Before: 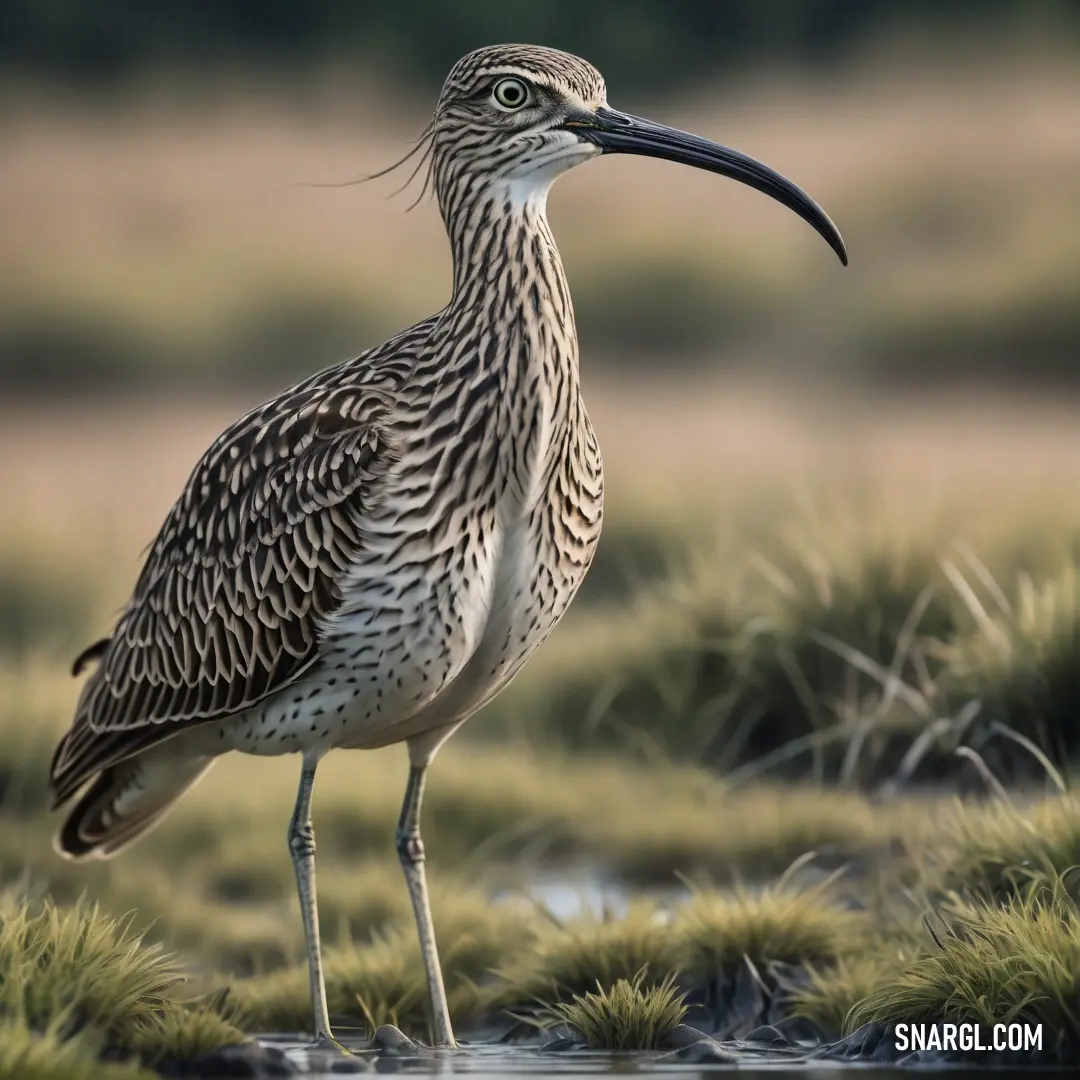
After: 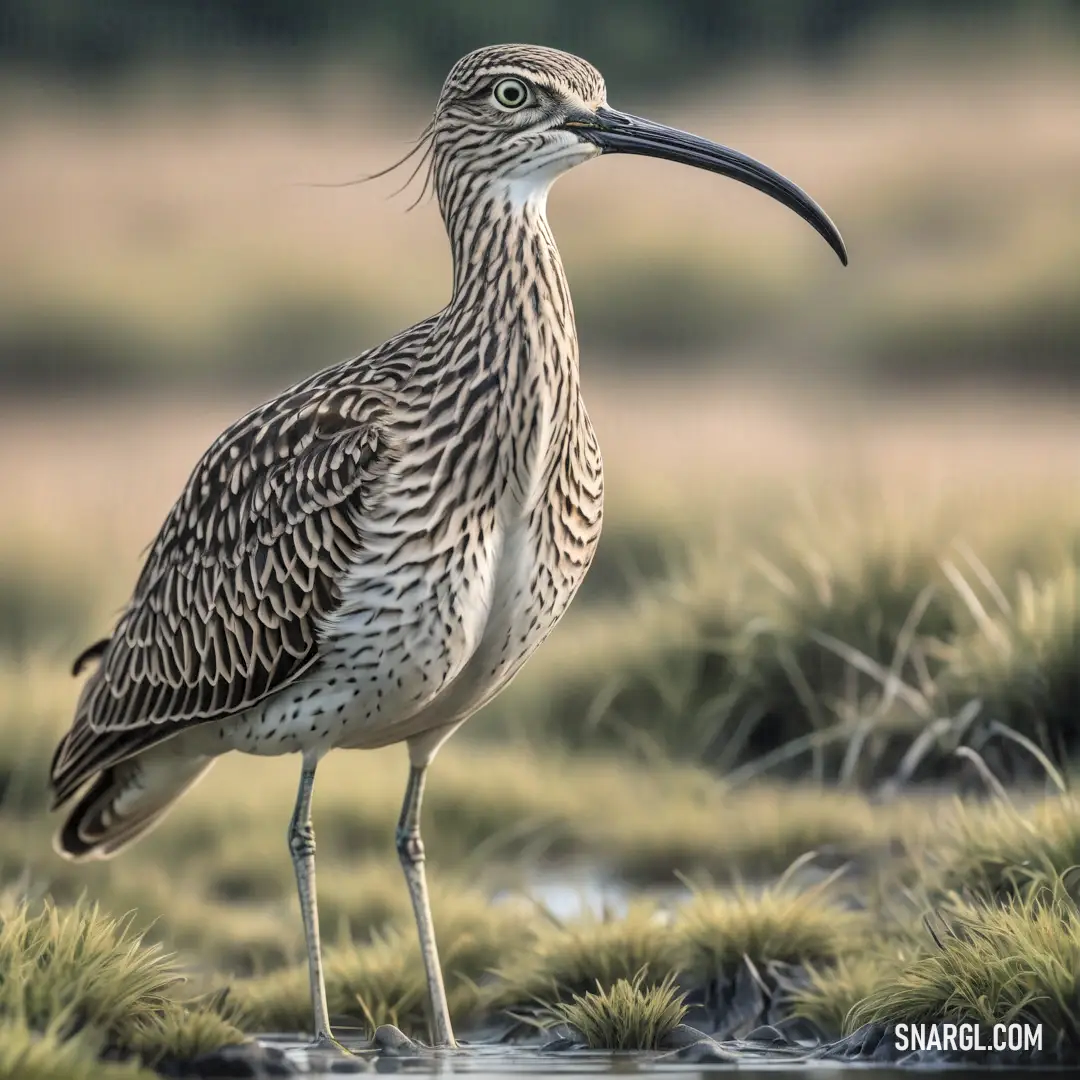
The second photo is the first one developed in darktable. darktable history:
local contrast: on, module defaults
contrast brightness saturation: brightness 0.15
